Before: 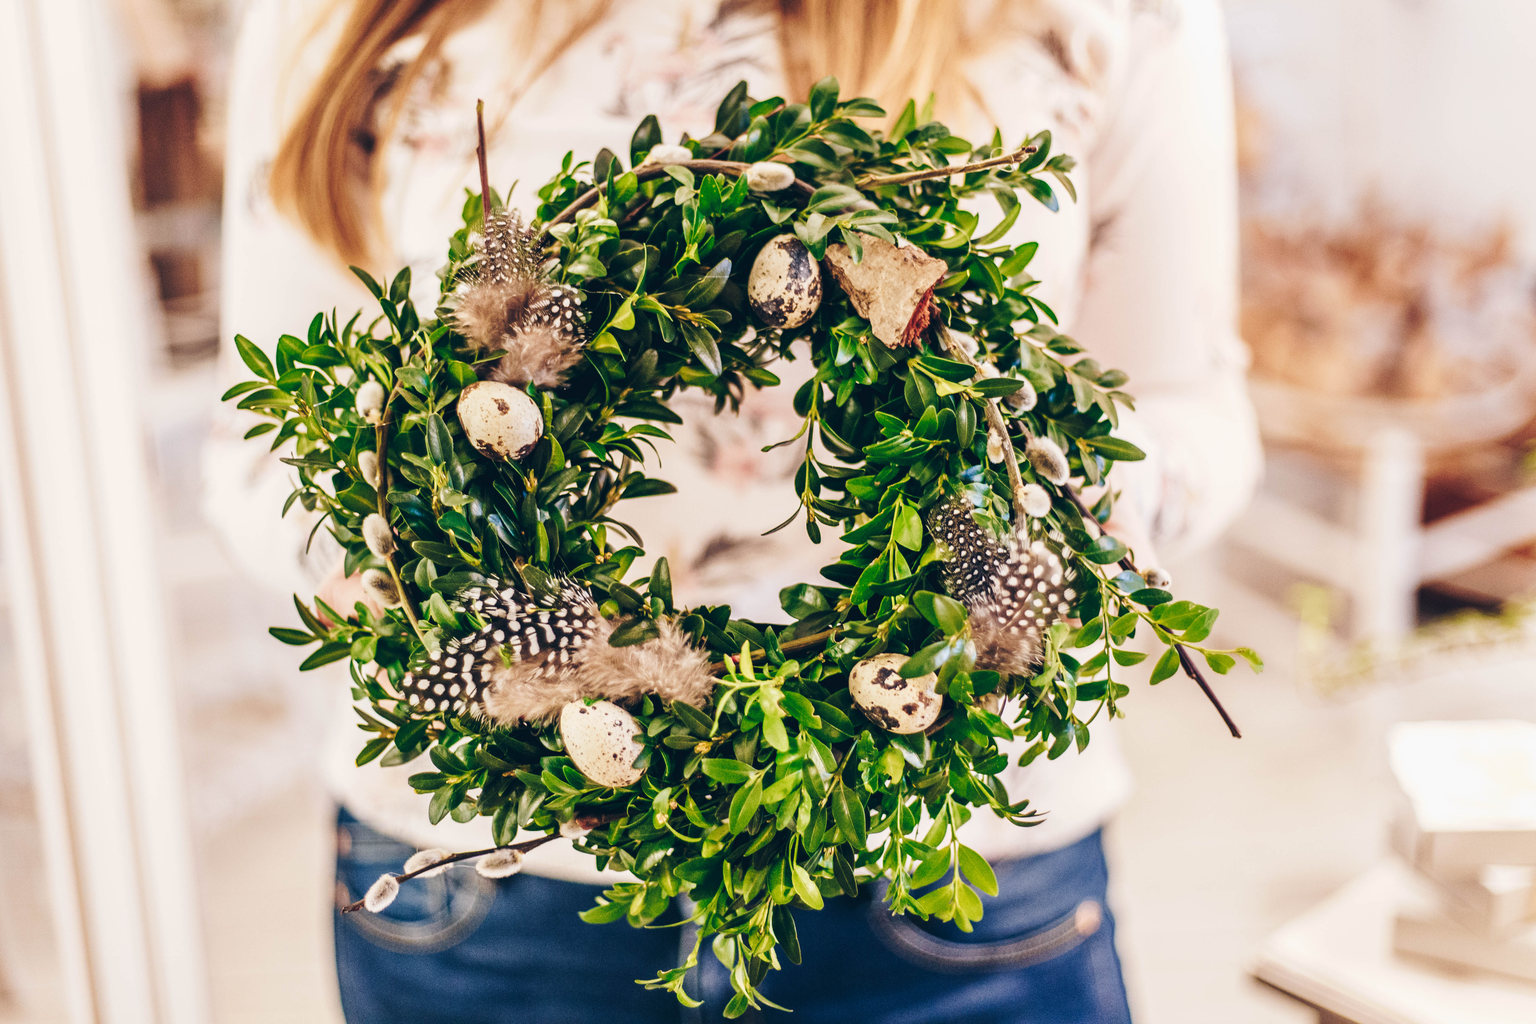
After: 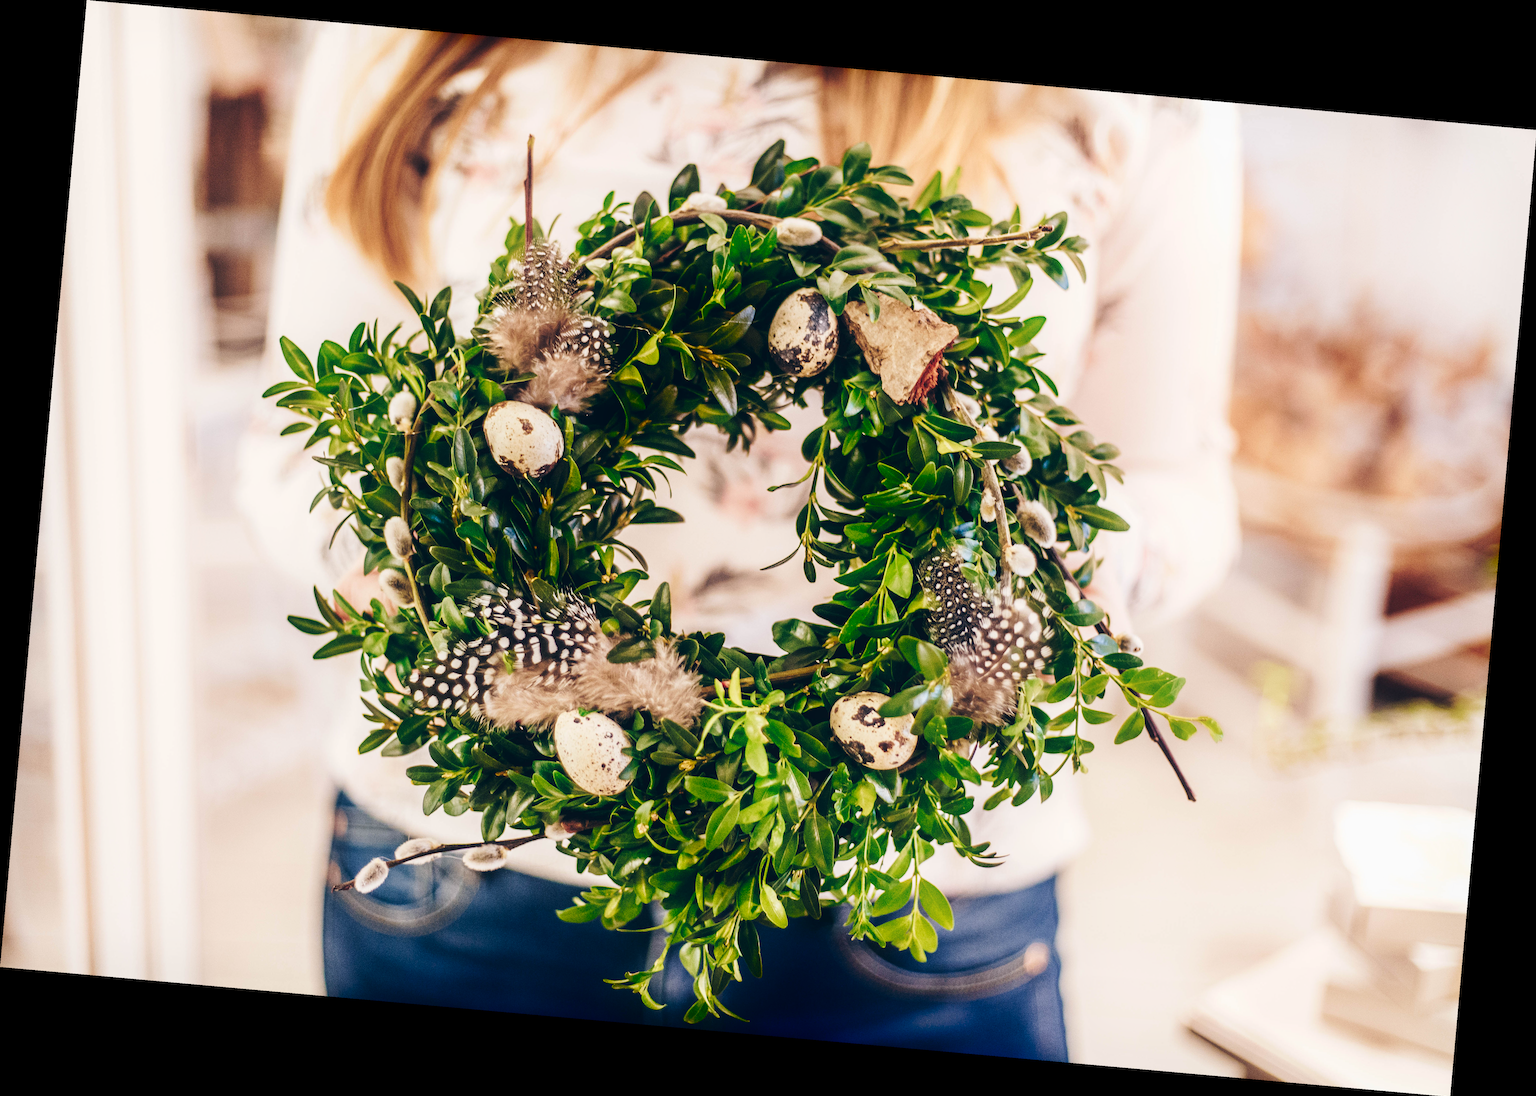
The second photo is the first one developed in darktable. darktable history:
shadows and highlights: shadows -70, highlights 35, soften with gaussian
rotate and perspective: rotation 5.12°, automatic cropping off
